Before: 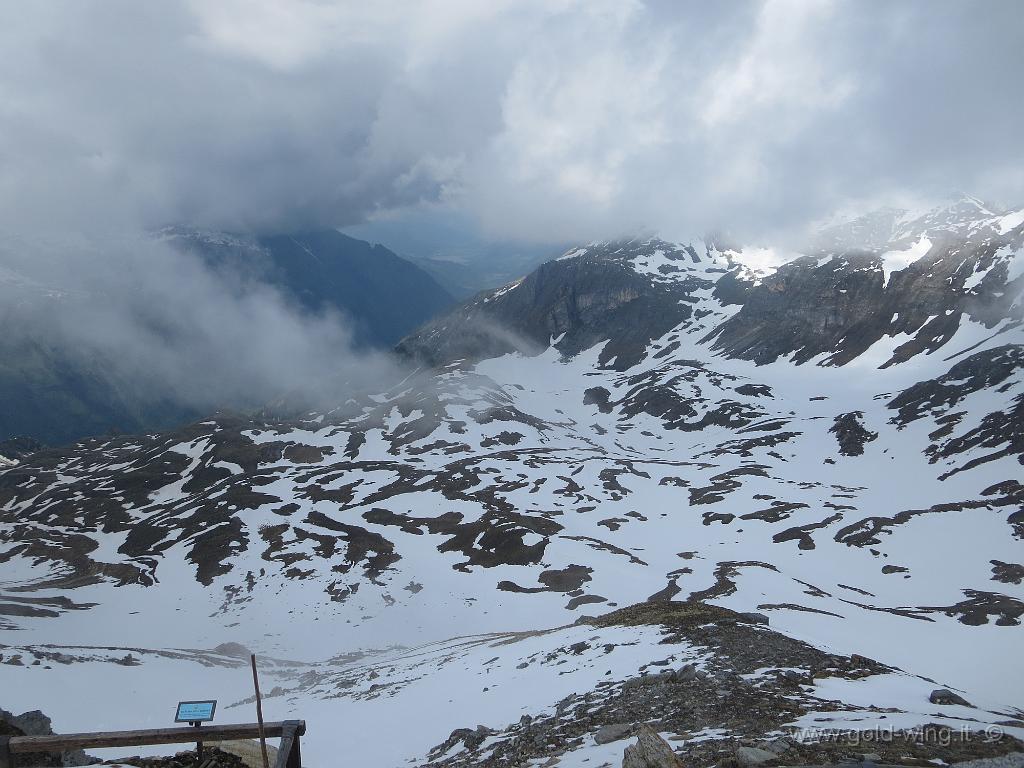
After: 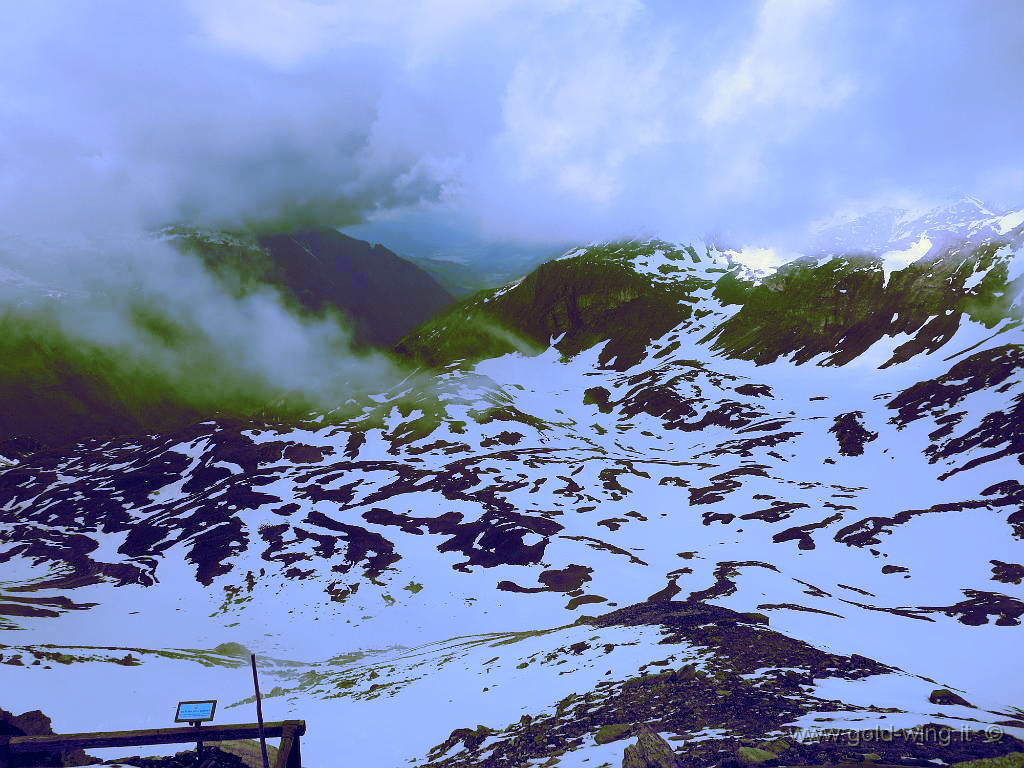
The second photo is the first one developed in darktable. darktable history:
tone curve: curves: ch0 [(0, 0) (0.003, 0.007) (0.011, 0.008) (0.025, 0.007) (0.044, 0.009) (0.069, 0.012) (0.1, 0.02) (0.136, 0.035) (0.177, 0.06) (0.224, 0.104) (0.277, 0.16) (0.335, 0.228) (0.399, 0.308) (0.468, 0.418) (0.543, 0.525) (0.623, 0.635) (0.709, 0.723) (0.801, 0.802) (0.898, 0.889) (1, 1)], preserve colors none
color look up table: target L [95.32, 93.98, 92.22, 87.77, 87.63, 83.17, 80.84, 70.15, 60.35, 56.83, 52.24, 50.56, 41.98, 22.44, 200.6, 82.15, 71.62, 60.4, 60.11, 58.13, 56.74, 53.38, 40, 42.38, 30.54, 33.84, 33.56, 10.43, 95.83, 77.28, 76.86, 66.07, 63.89, 60.53, 59.04, 56.95, 59.03, 49.92, 41.44, 25.65, 37.15, 38.29, 26.3, 6.738, 85.68, 59.48, 51.77, 40.65, 24.02], target a [-9.448, -8.374, -16.21, -67.24, -57.66, -77.81, -42.69, -26.22, -40.77, -30.49, -34.54, -1.947, -2.502, -1.237, 0, 29.03, 19.29, 55.46, 10.24, 24.16, 69.81, 61.65, 21.21, 45.92, 27.19, 33.34, 40.89, 6.377, 2.477, 38.82, 36.7, -2.659, 69.59, 39.29, 75.81, 29.25, 79.48, 23.94, 44.03, 14.93, 41.49, 45.67, 37.6, 30.43, -54.94, -3.113, 13.03, -12.42, 26.45], target b [30.41, 78, 80.22, 66.13, -10.57, 66.2, -22.81, 50.9, 32.22, 7.278, 30.85, 10.59, 27.82, -18.9, 0, 1.813, -39.62, 11.59, 41.6, 44.19, 8.469, 41.25, -5.971, -2.175, -34.44, 33.76, -19.42, -4.232, -0.088, -20.14, -5.058, -43.53, -43.75, -53.56, -52.58, -59.5, -58.83, 14.92, 31.16, 7.043, -85.38, -51.15, -40.08, -39.92, -14.01, -59.2, -71.79, 24.5, -44.74], num patches 49
